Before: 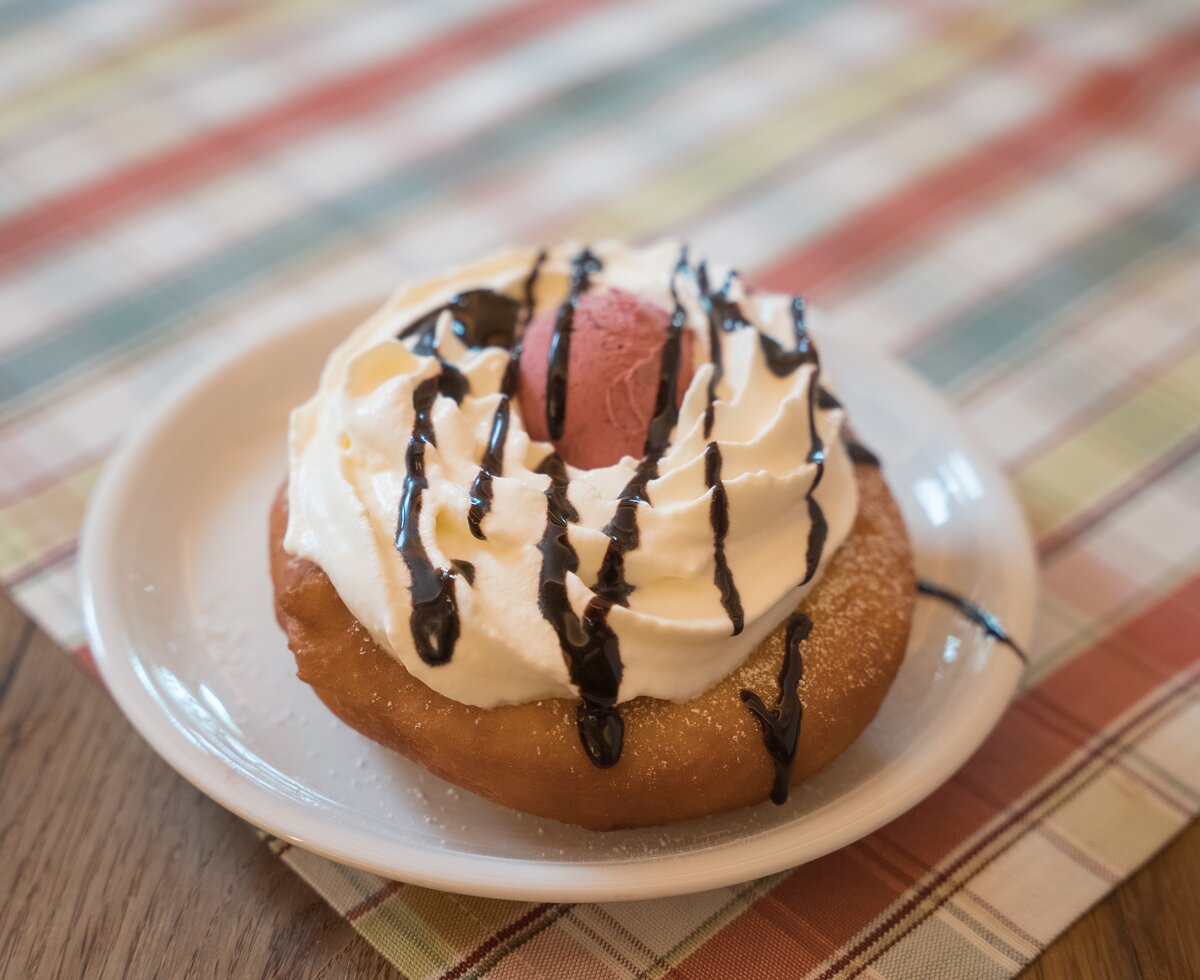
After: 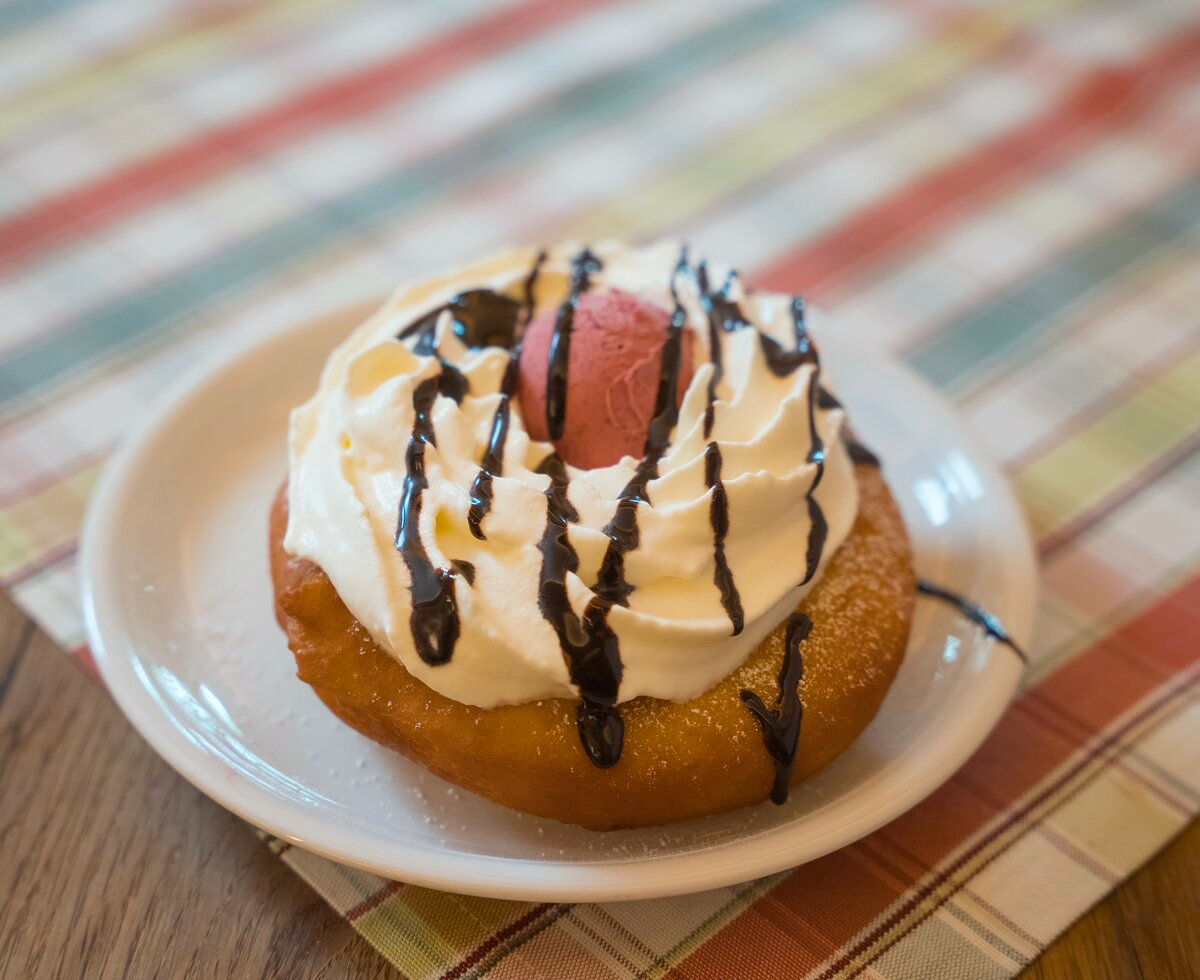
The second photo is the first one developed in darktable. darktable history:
white balance: red 0.978, blue 0.999
color balance rgb: perceptual saturation grading › global saturation 20%, global vibrance 10%
